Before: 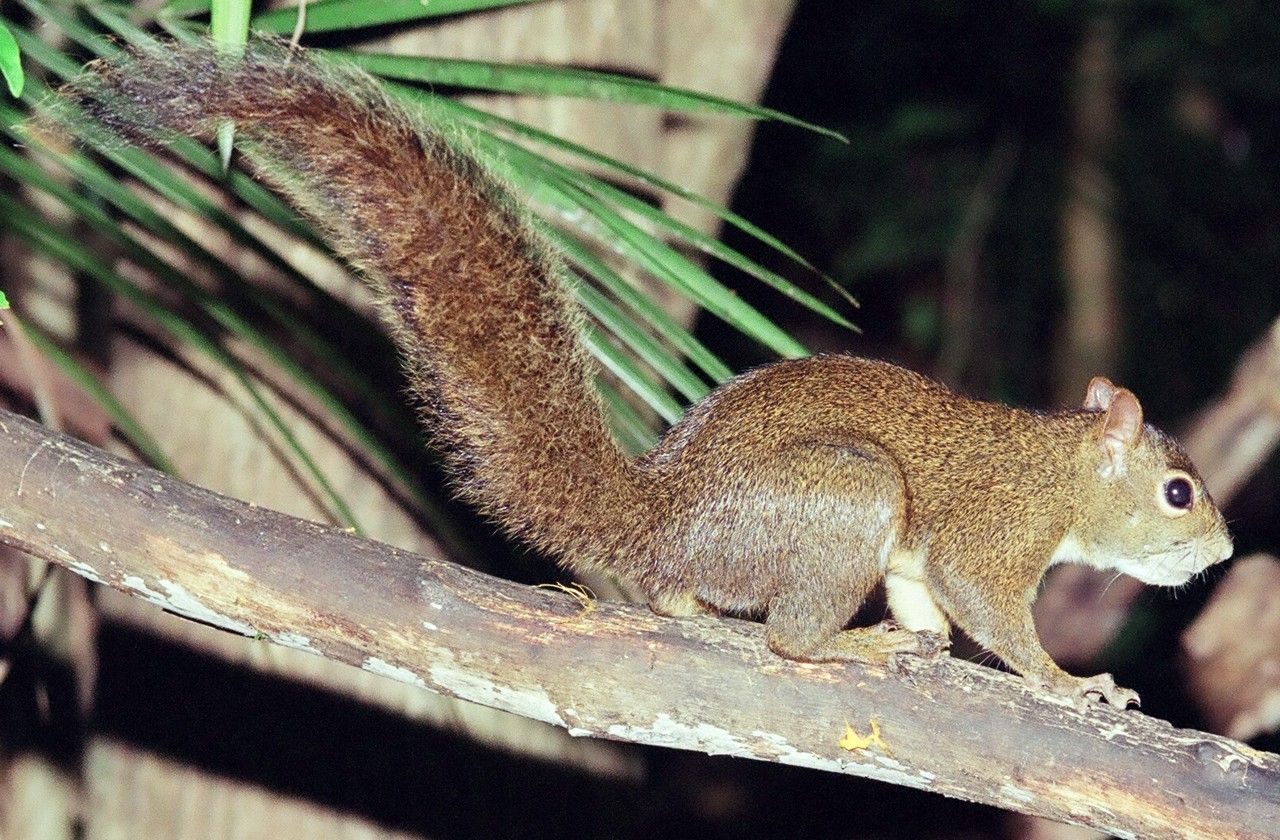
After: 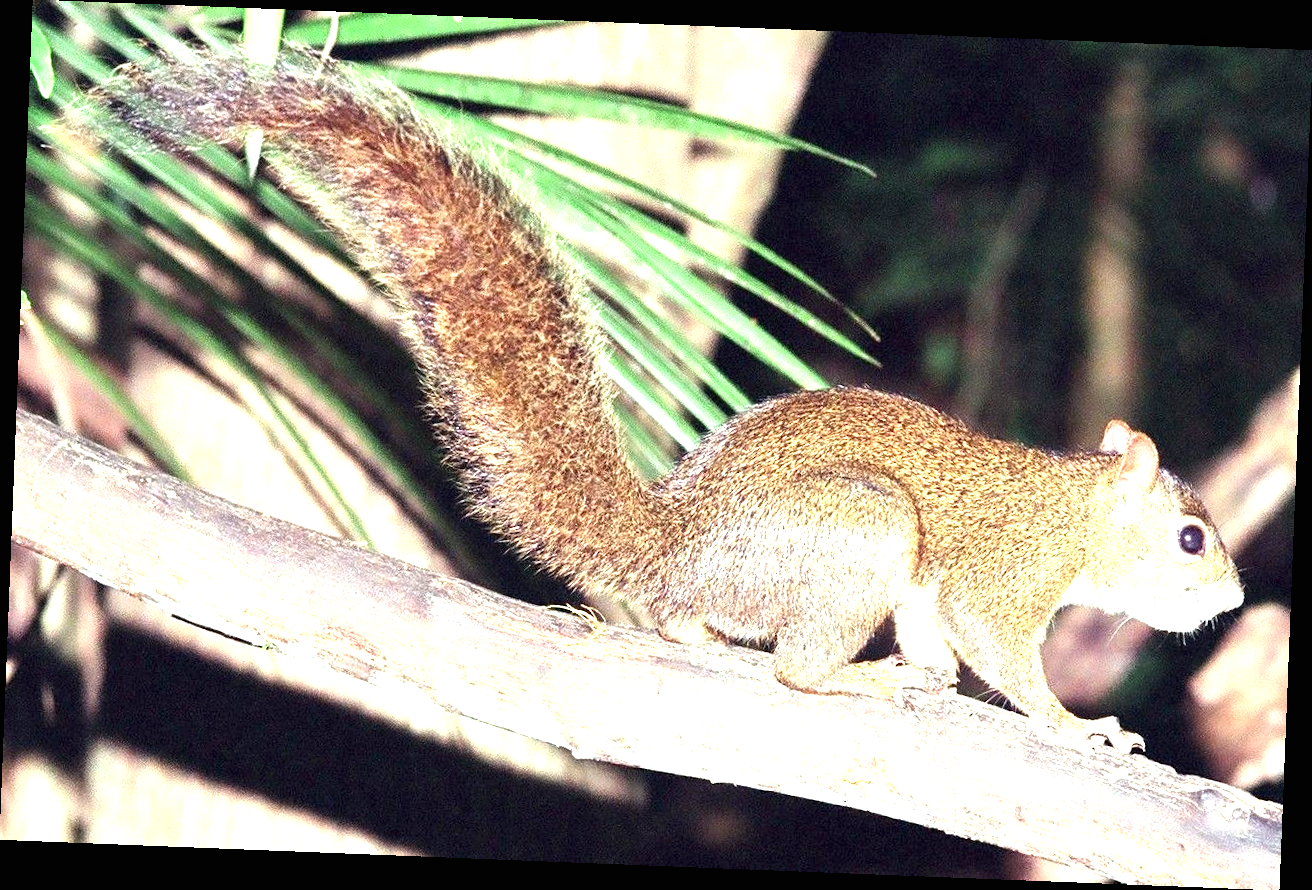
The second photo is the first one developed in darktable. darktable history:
rotate and perspective: rotation 2.27°, automatic cropping off
local contrast: mode bilateral grid, contrast 15, coarseness 36, detail 105%, midtone range 0.2
exposure: black level correction 0, exposure 1.5 EV, compensate exposure bias true, compensate highlight preservation false
